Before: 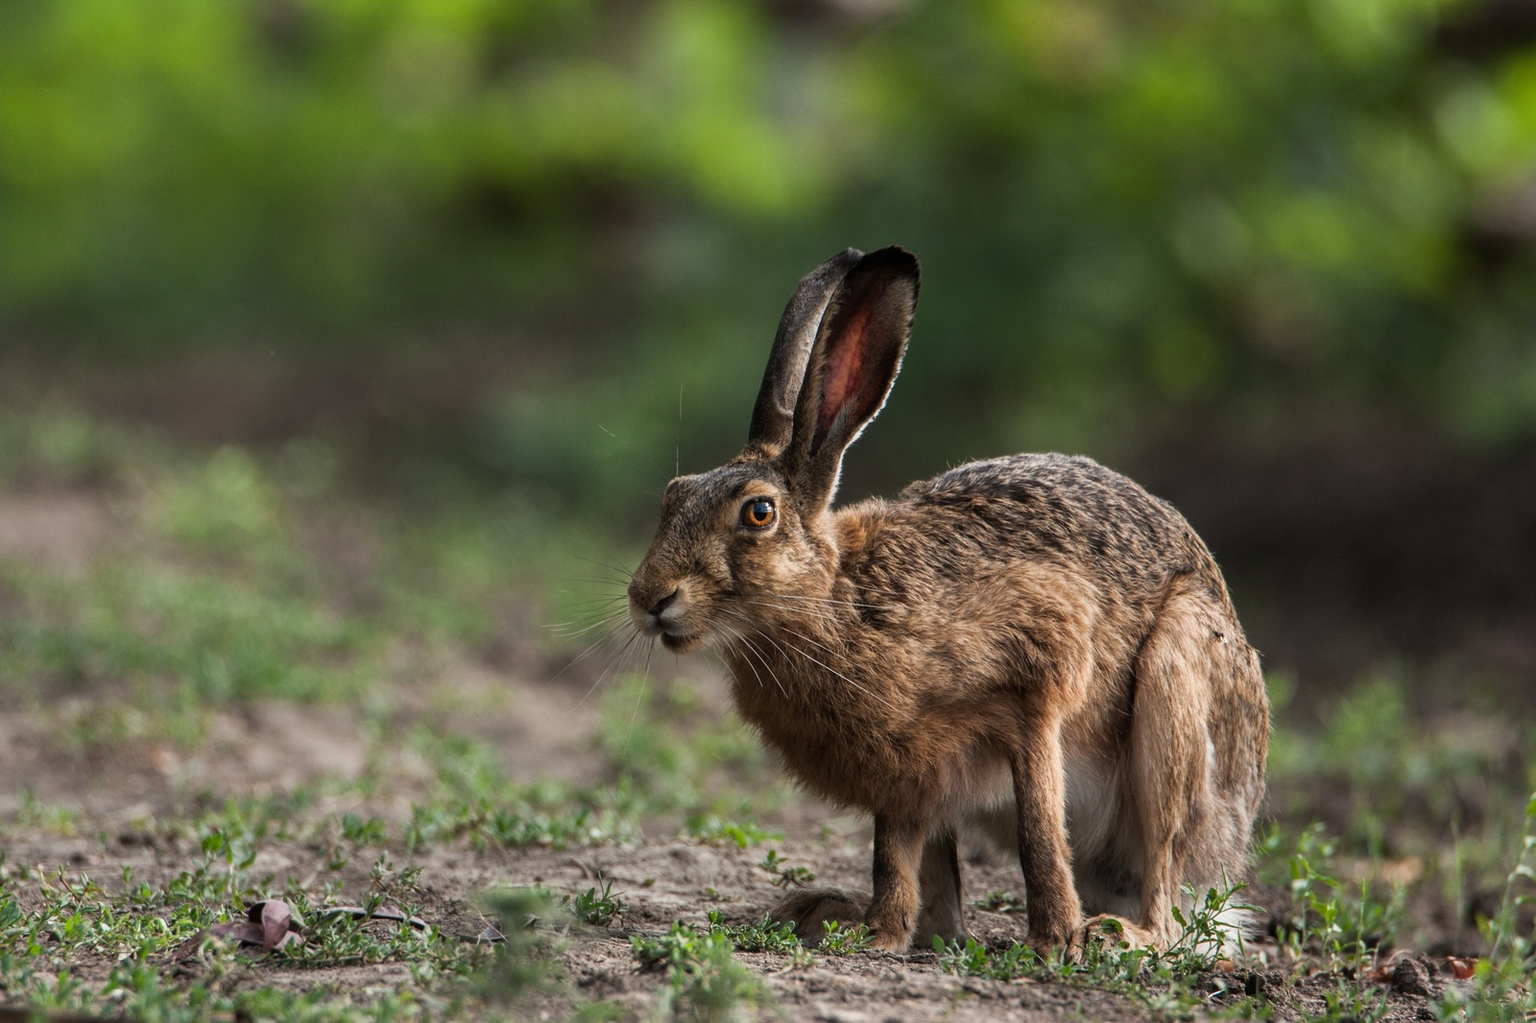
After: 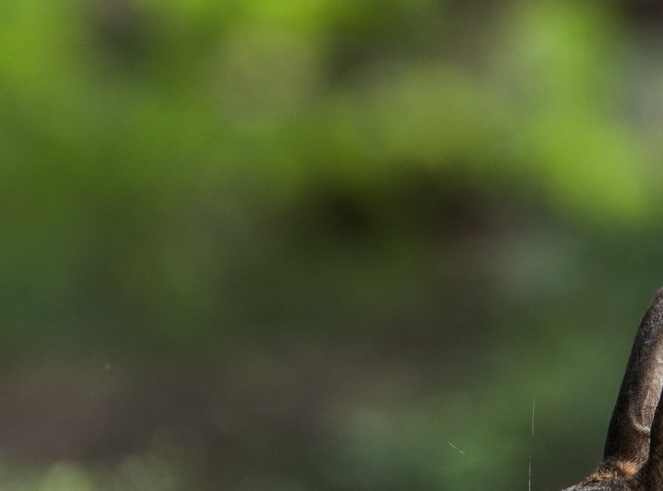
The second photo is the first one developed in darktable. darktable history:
crop and rotate: left 11.025%, top 0.111%, right 47.513%, bottom 53.781%
